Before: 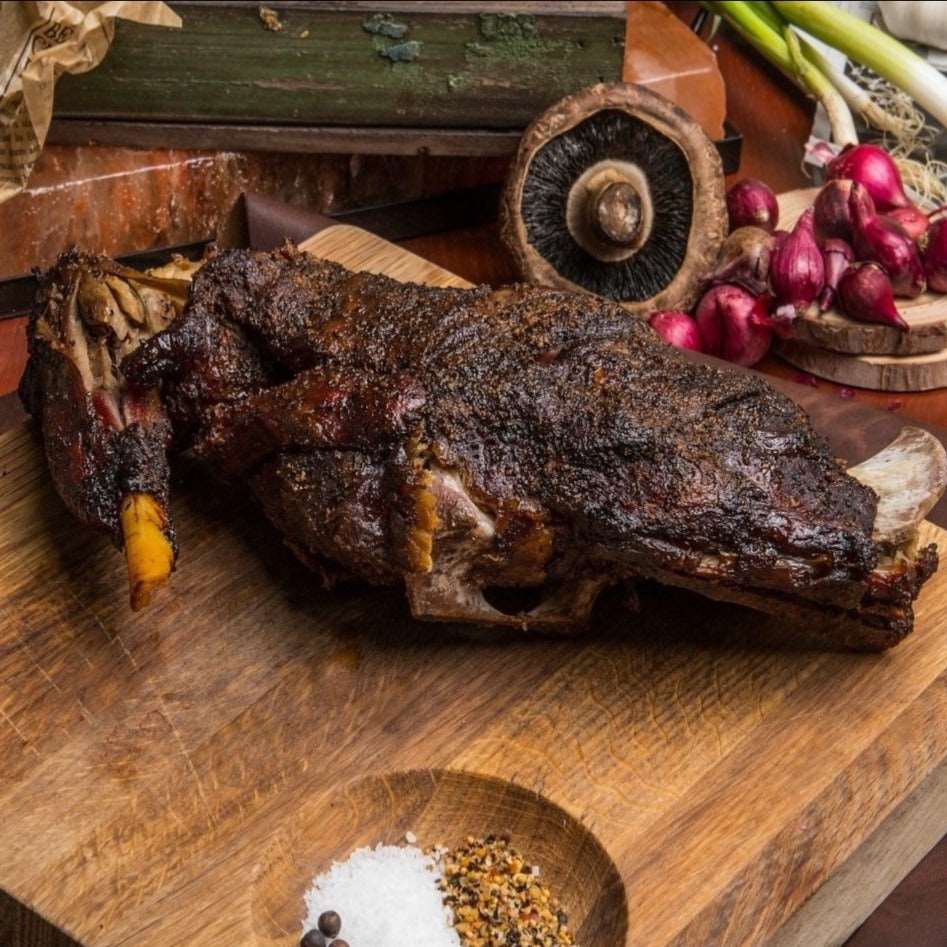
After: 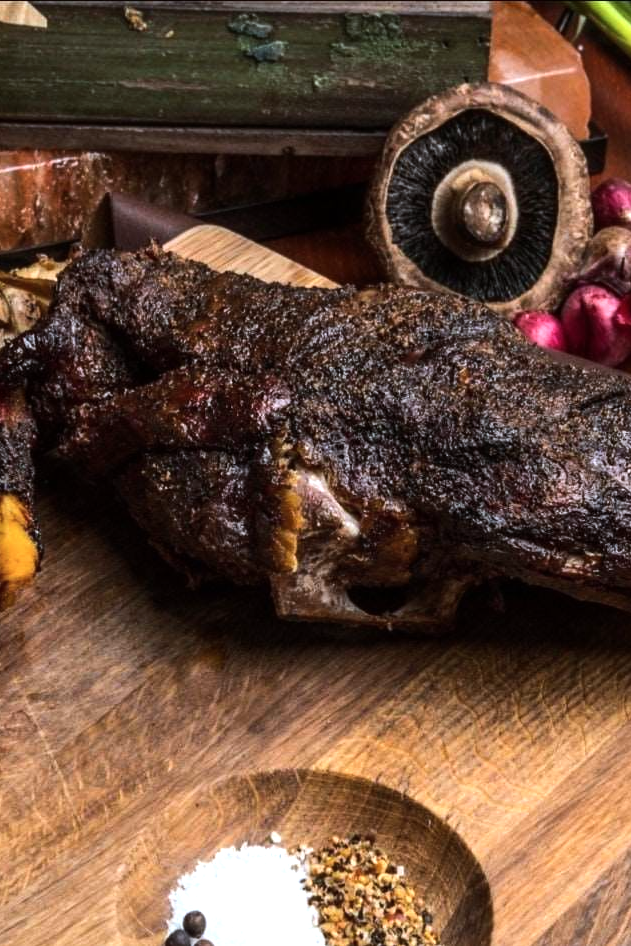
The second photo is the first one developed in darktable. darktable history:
color correction: highlights a* -4.18, highlights b* -10.81
tone equalizer: -8 EV -0.75 EV, -7 EV -0.7 EV, -6 EV -0.6 EV, -5 EV -0.4 EV, -3 EV 0.4 EV, -2 EV 0.6 EV, -1 EV 0.7 EV, +0 EV 0.75 EV, edges refinement/feathering 500, mask exposure compensation -1.57 EV, preserve details no
crop and rotate: left 14.292%, right 19.041%
